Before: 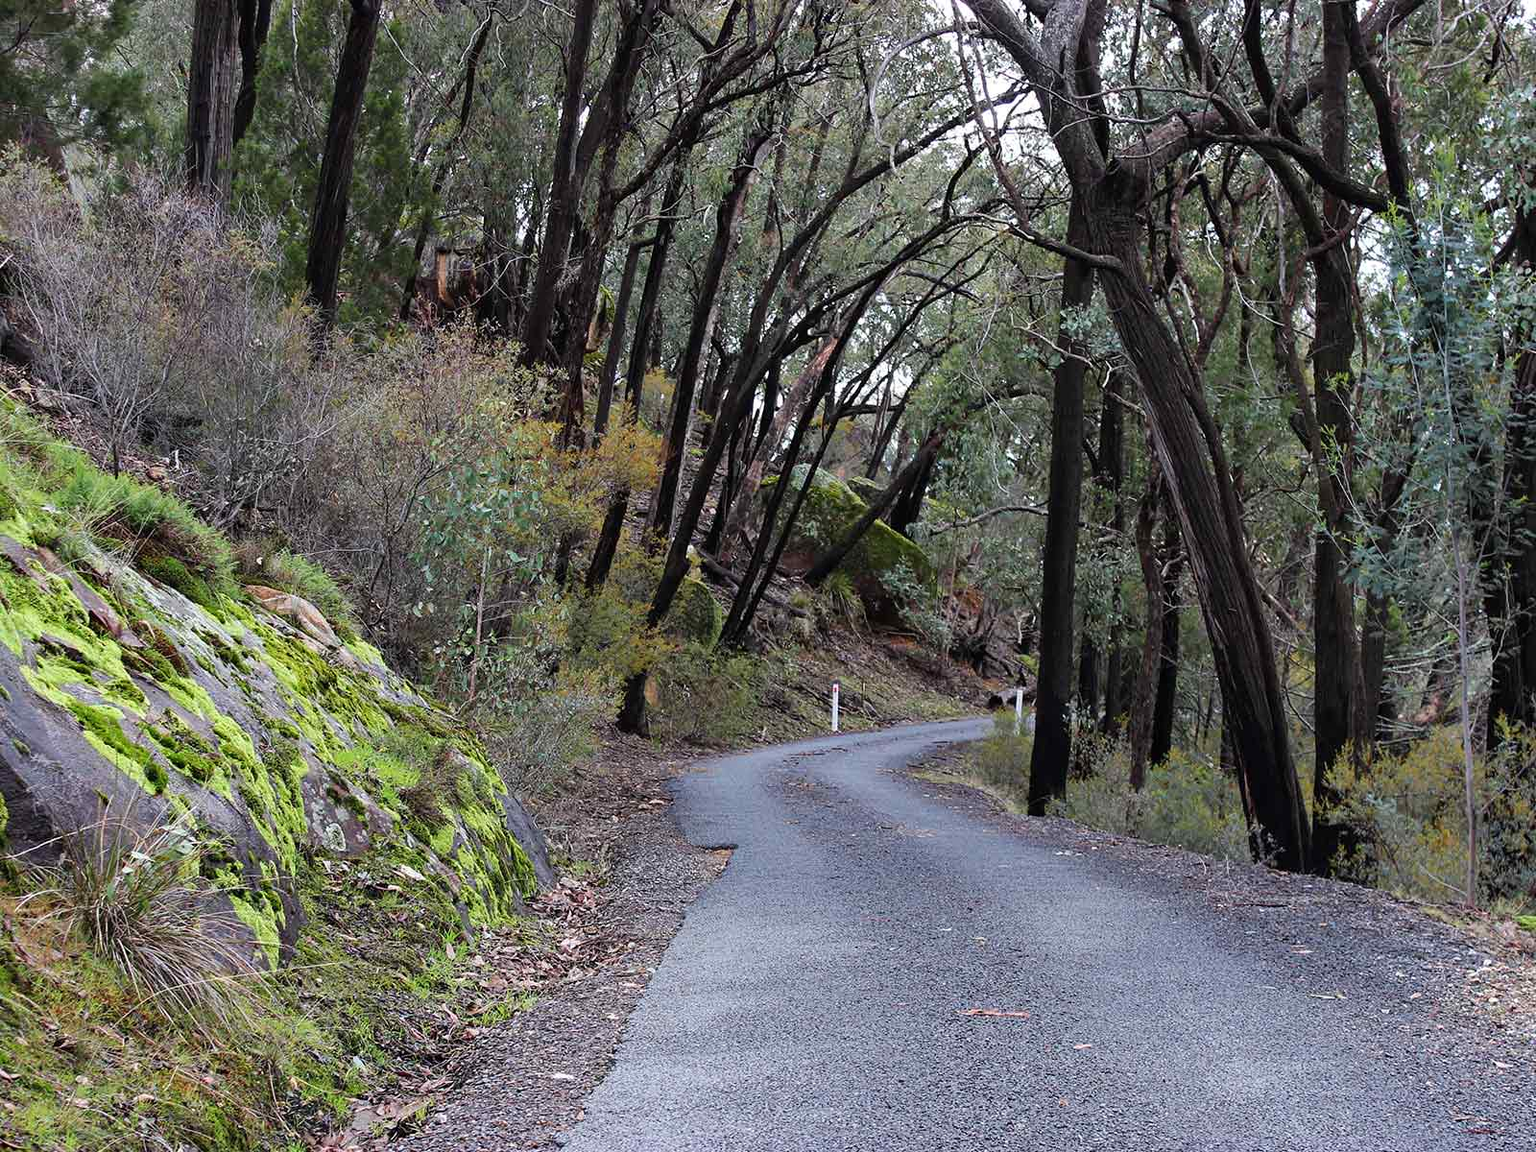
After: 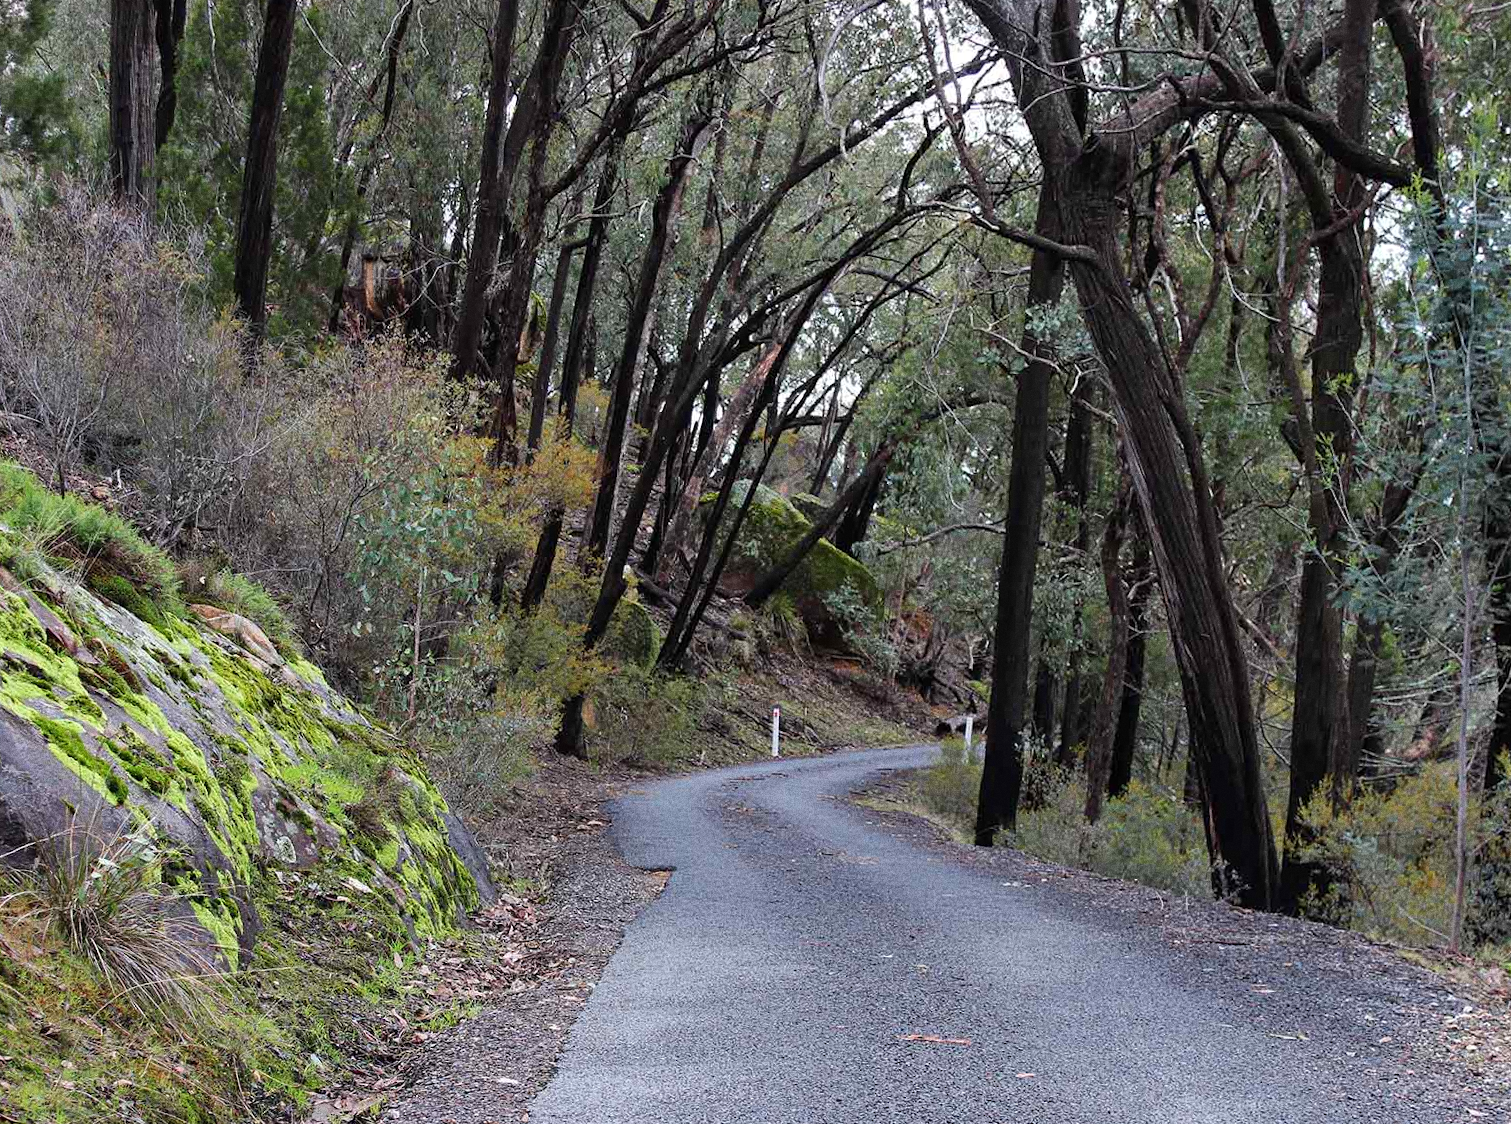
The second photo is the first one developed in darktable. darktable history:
rotate and perspective: rotation 0.062°, lens shift (vertical) 0.115, lens shift (horizontal) -0.133, crop left 0.047, crop right 0.94, crop top 0.061, crop bottom 0.94
tone equalizer: on, module defaults
grain: coarseness 9.61 ISO, strength 35.62%
